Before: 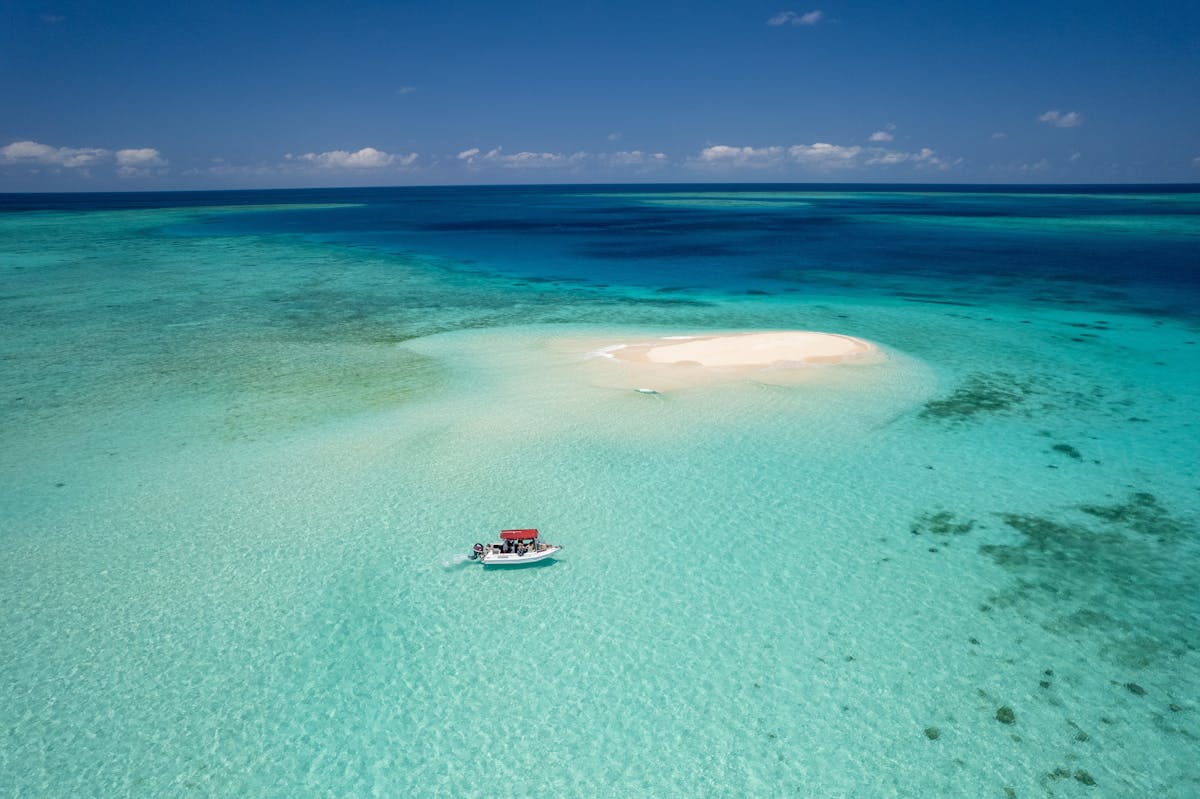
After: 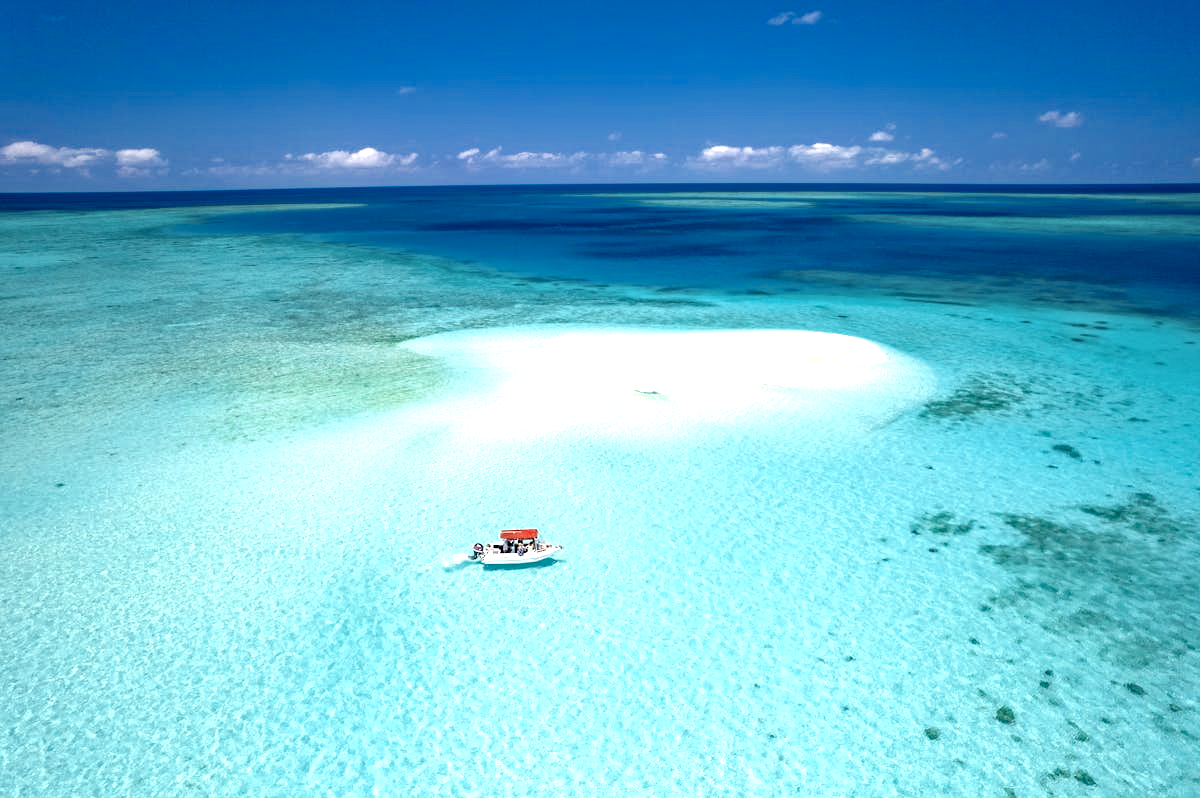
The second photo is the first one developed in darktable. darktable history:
exposure: exposure 1.488 EV, compensate highlight preservation false
crop: bottom 0.068%
haze removal: strength 0.284, distance 0.254, compatibility mode true
color zones: curves: ch0 [(0, 0.5) (0.125, 0.4) (0.25, 0.5) (0.375, 0.4) (0.5, 0.4) (0.625, 0.35) (0.75, 0.35) (0.875, 0.5)]; ch1 [(0, 0.35) (0.125, 0.45) (0.25, 0.35) (0.375, 0.35) (0.5, 0.35) (0.625, 0.35) (0.75, 0.45) (0.875, 0.35)]; ch2 [(0, 0.6) (0.125, 0.5) (0.25, 0.5) (0.375, 0.6) (0.5, 0.6) (0.625, 0.5) (0.75, 0.5) (0.875, 0.5)]
